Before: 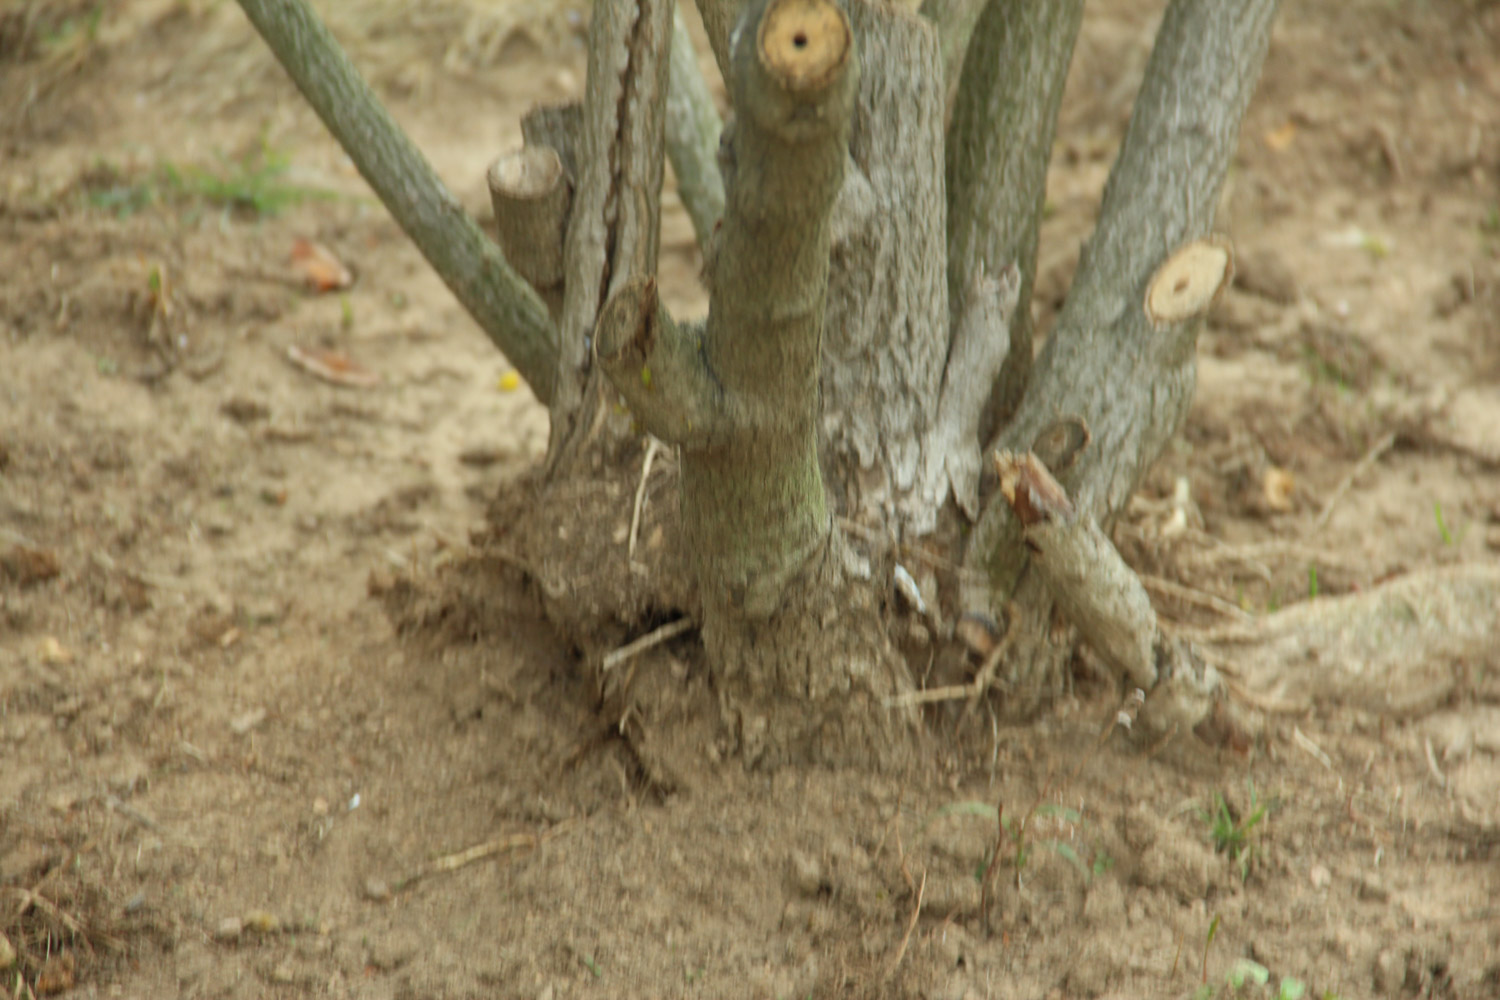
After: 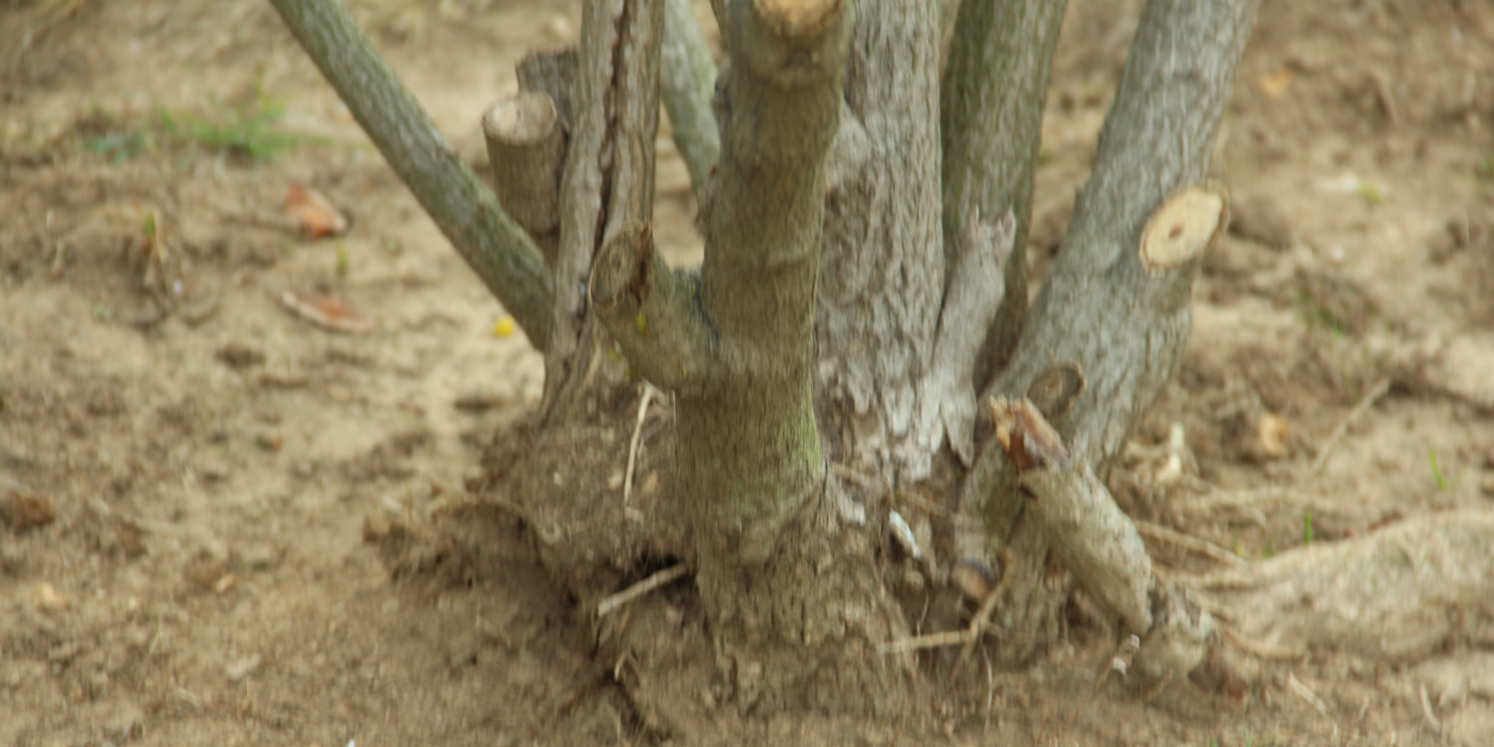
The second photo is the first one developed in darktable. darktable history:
exposure: compensate highlight preservation false
crop: left 0.387%, top 5.469%, bottom 19.809%
